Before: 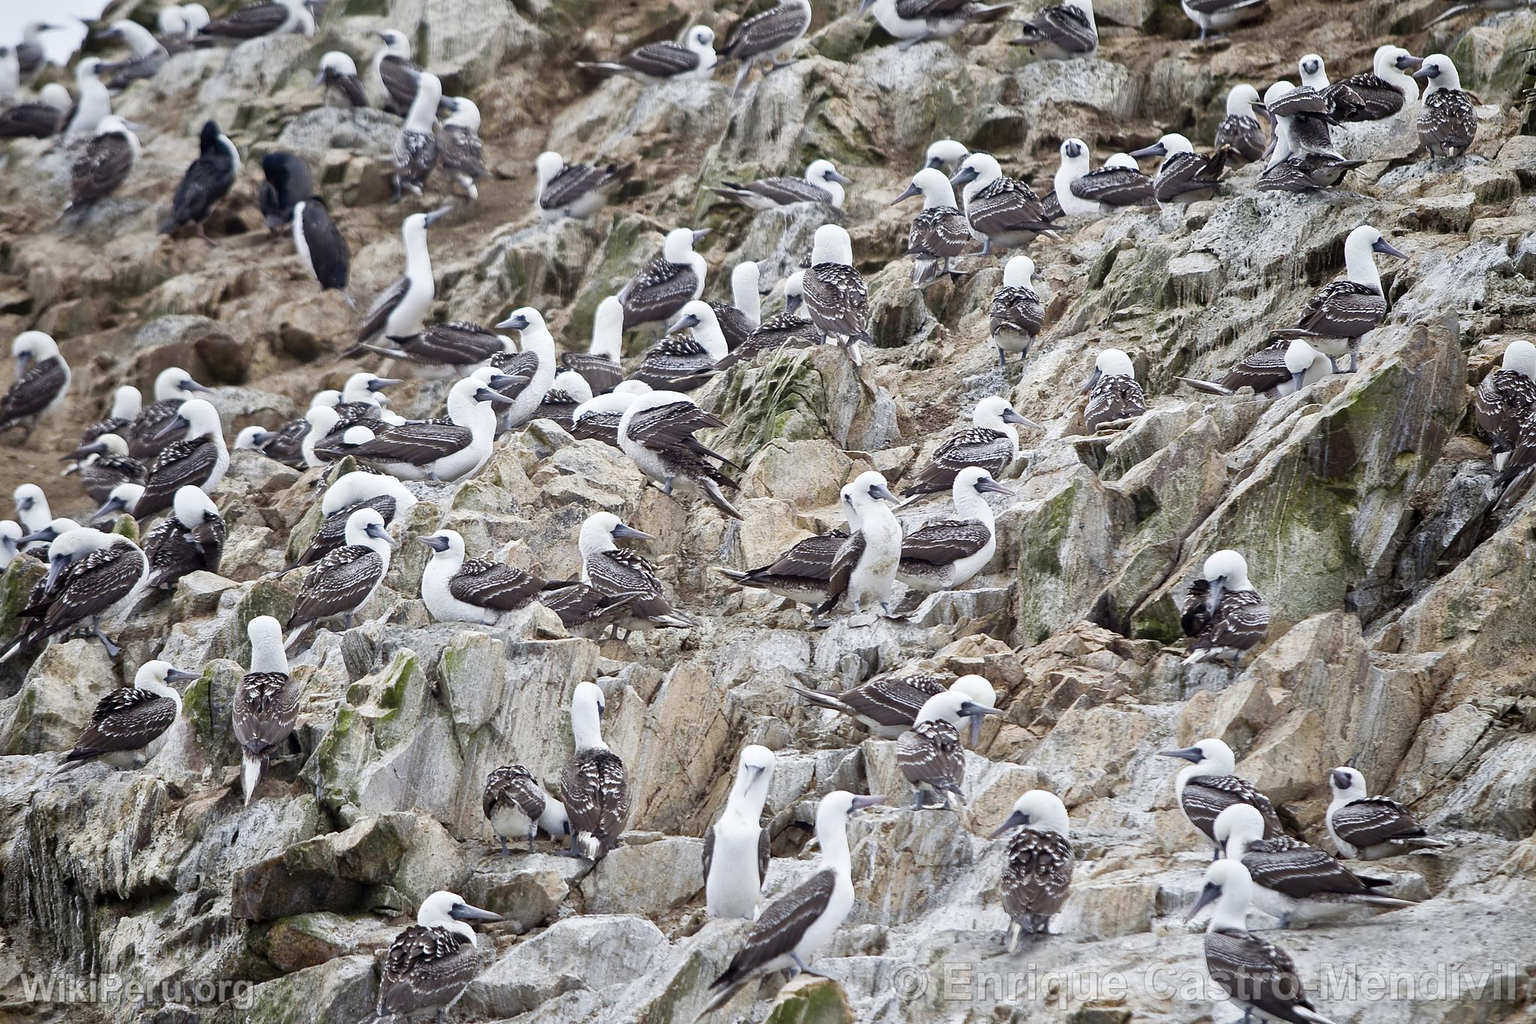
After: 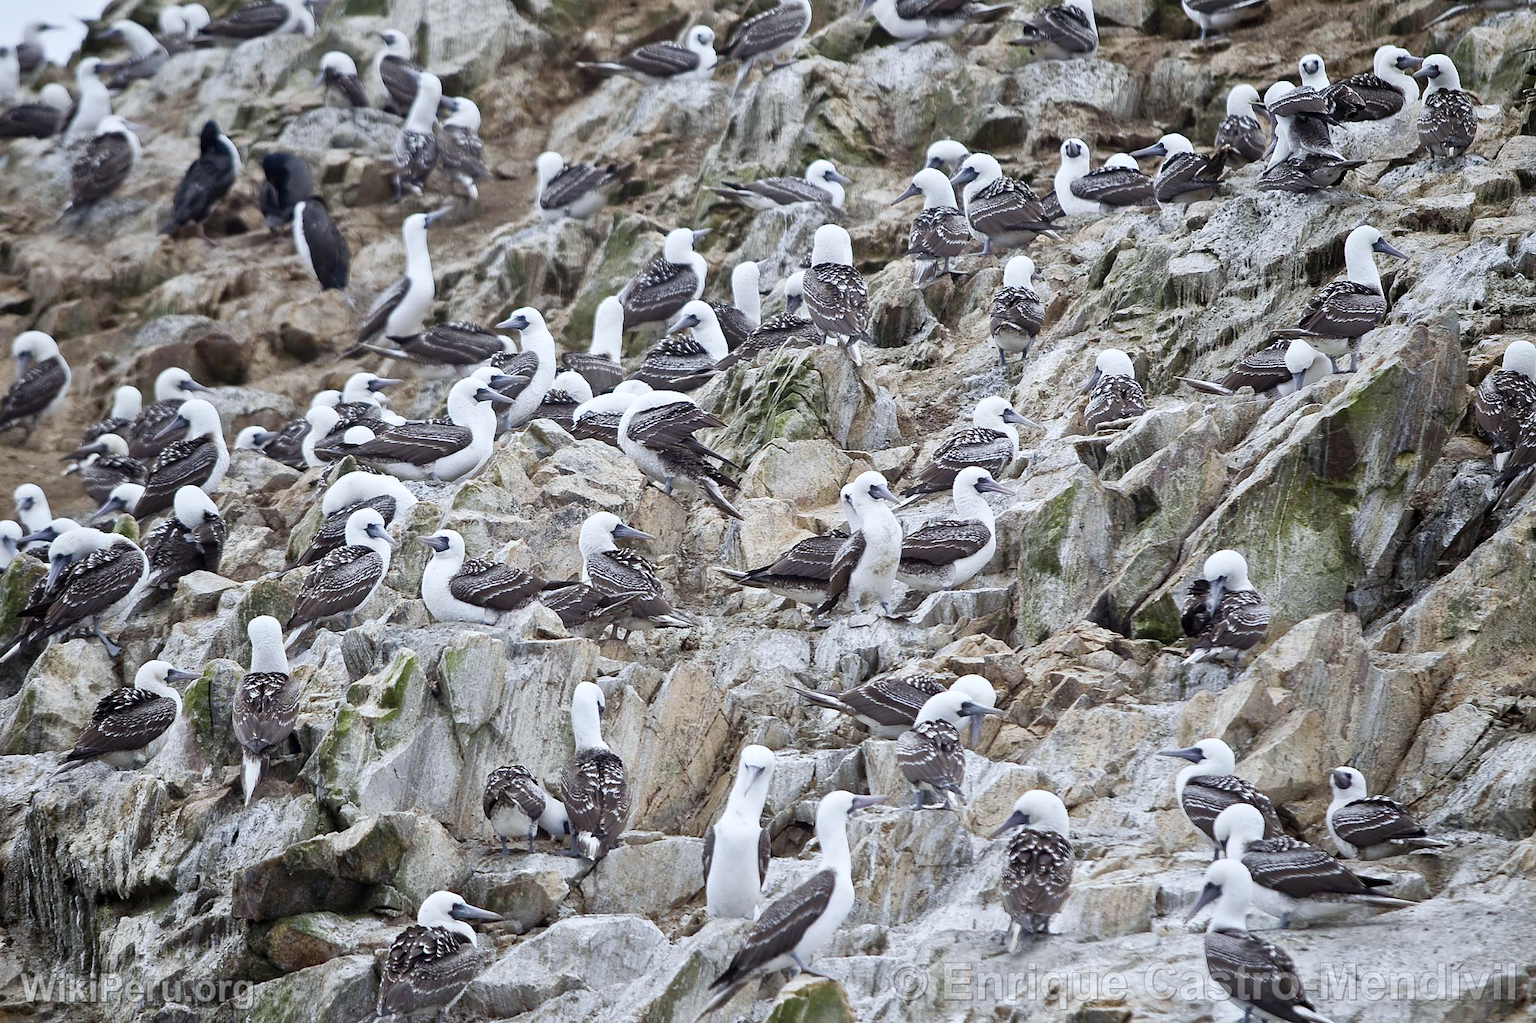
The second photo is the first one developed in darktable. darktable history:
color calibration: x 0.355, y 0.369, temperature 4745.67 K, clip negative RGB from gamut false
